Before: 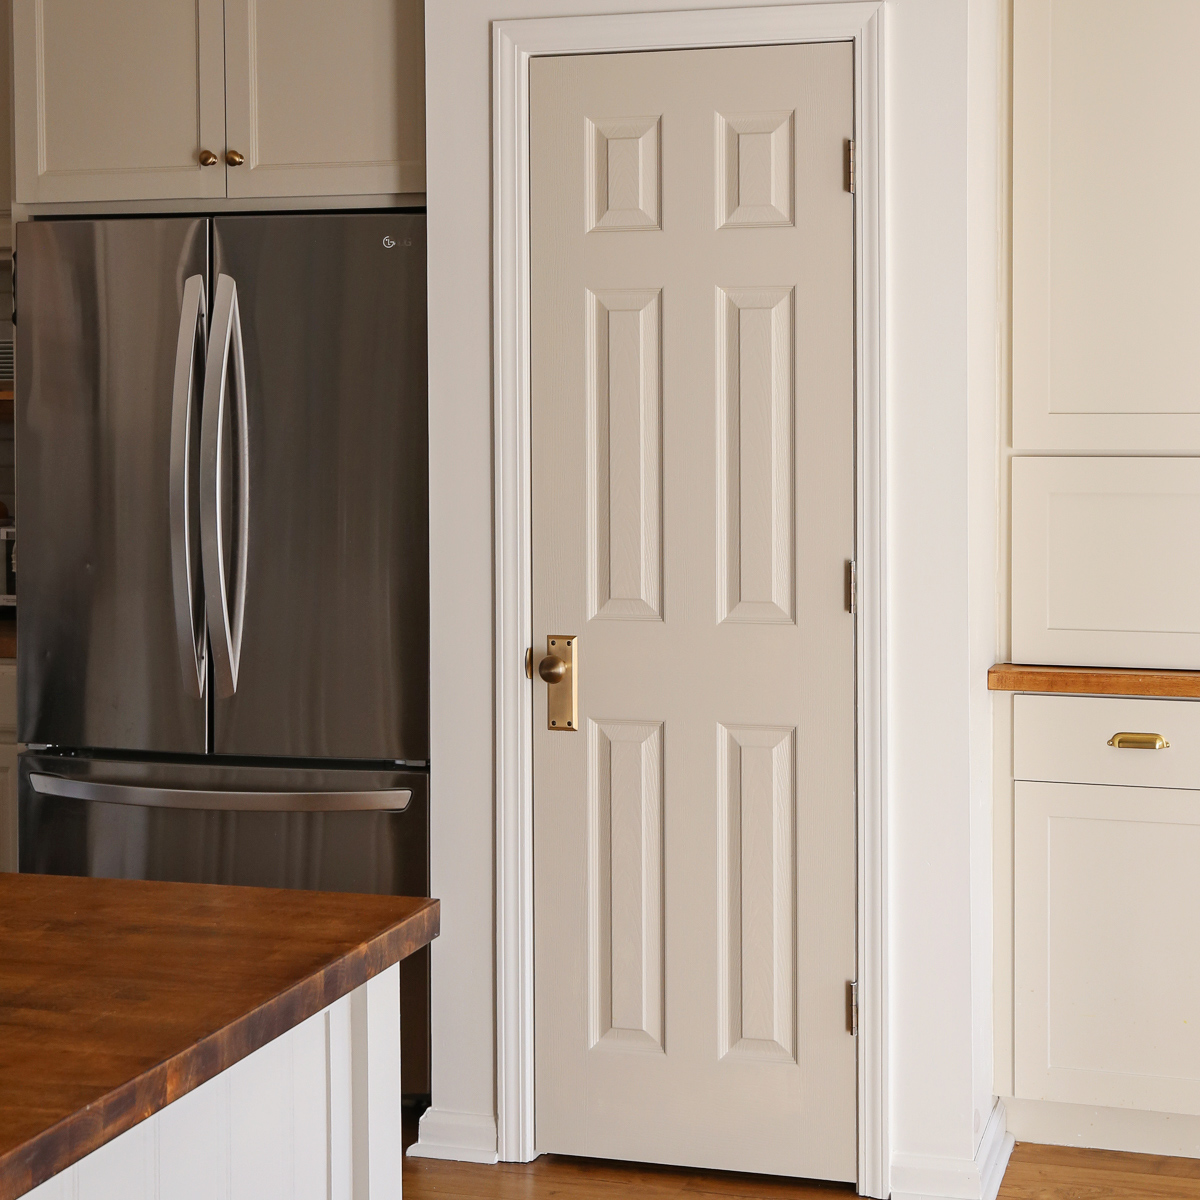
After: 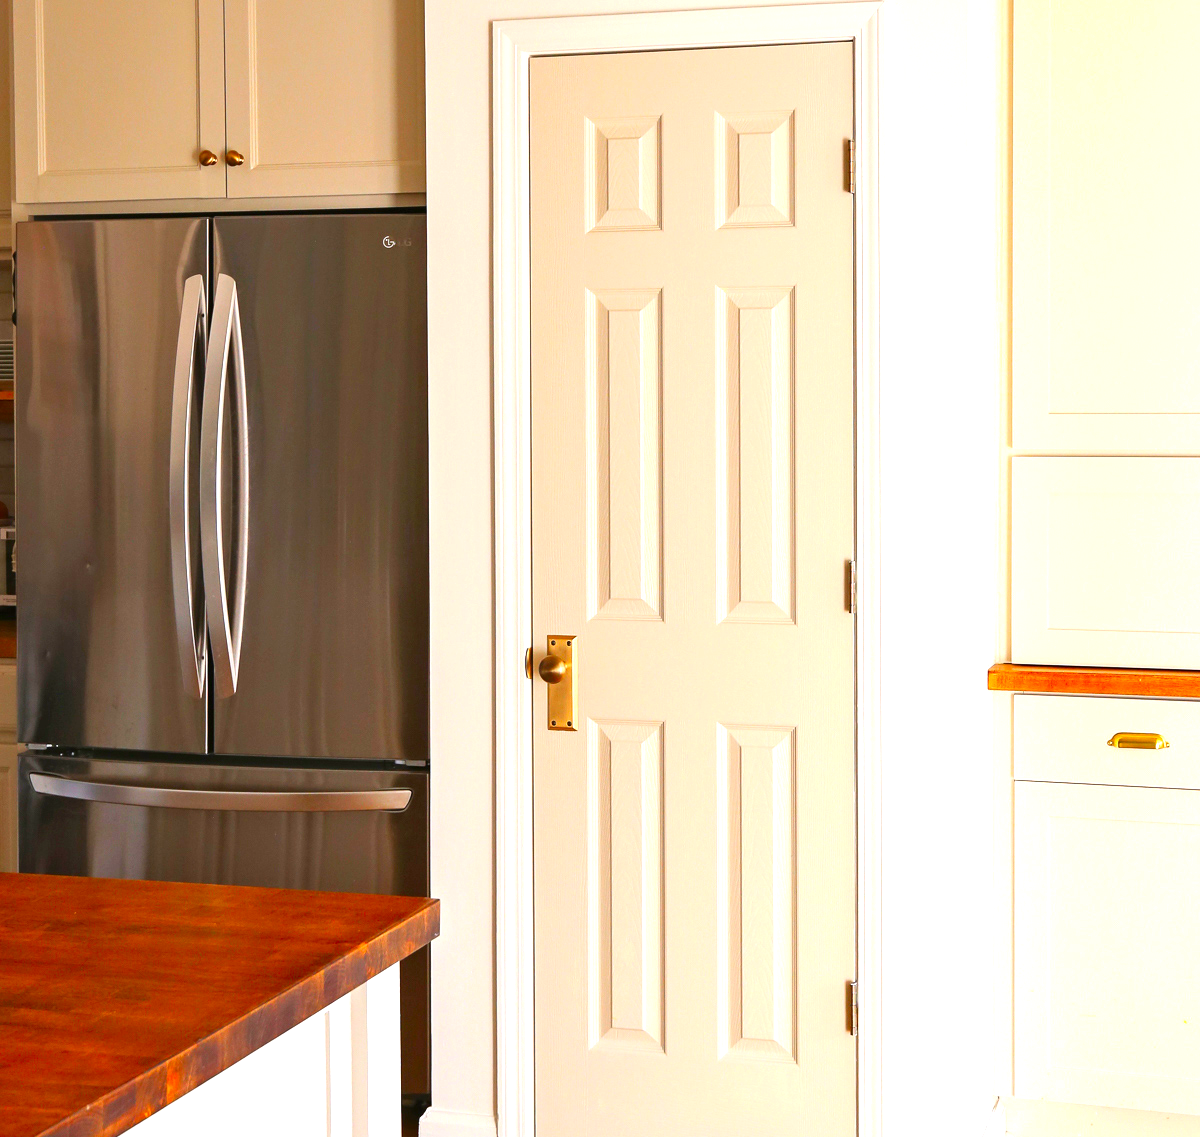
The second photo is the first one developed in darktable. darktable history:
color correction: highlights b* -0.051, saturation 1.83
crop and rotate: top 0.008%, bottom 5.235%
exposure: black level correction 0, exposure 0.95 EV, compensate highlight preservation false
